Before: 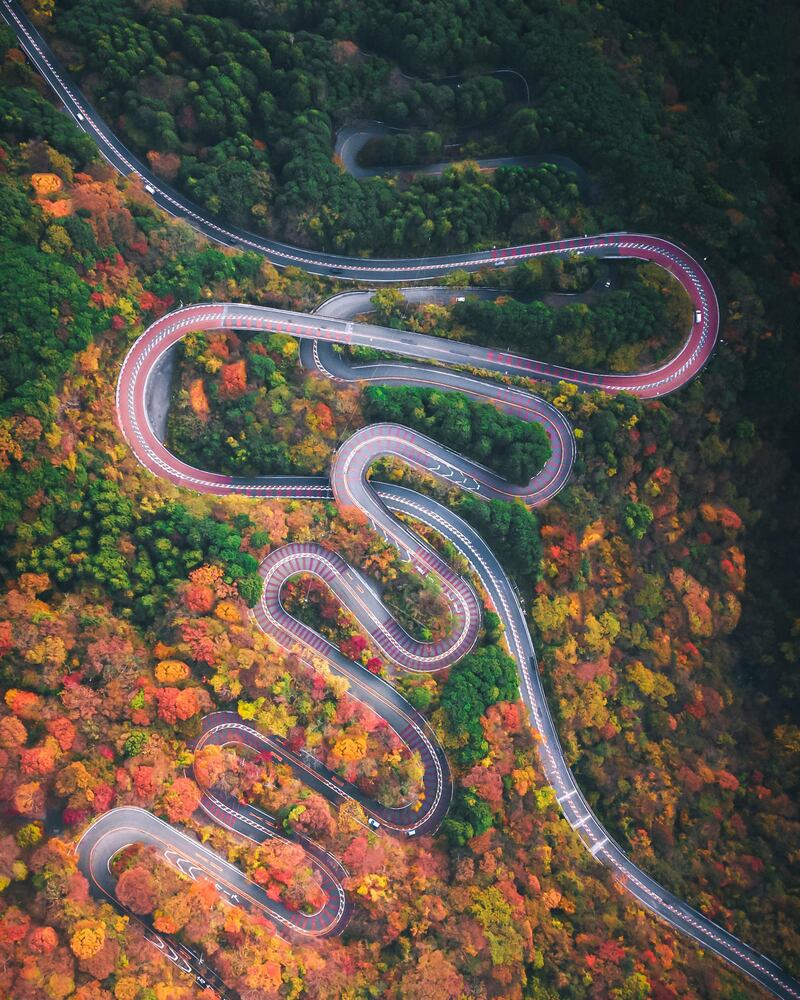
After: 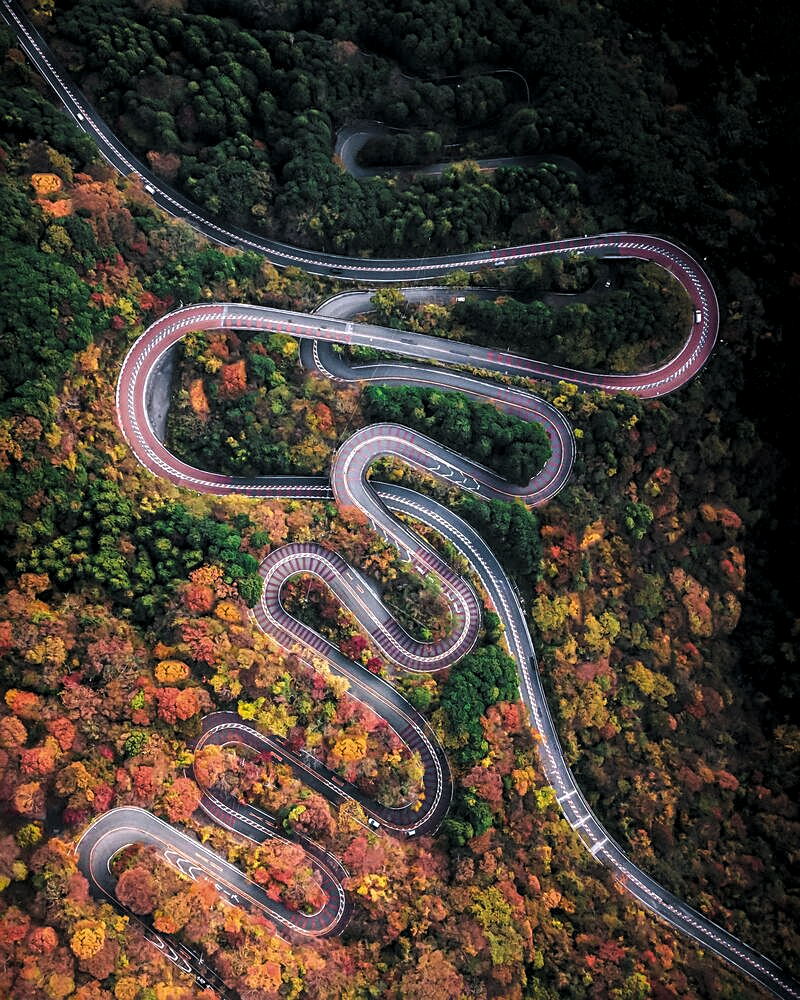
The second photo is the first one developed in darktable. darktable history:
local contrast: on, module defaults
sharpen: on, module defaults
levels: levels [0.116, 0.574, 1]
